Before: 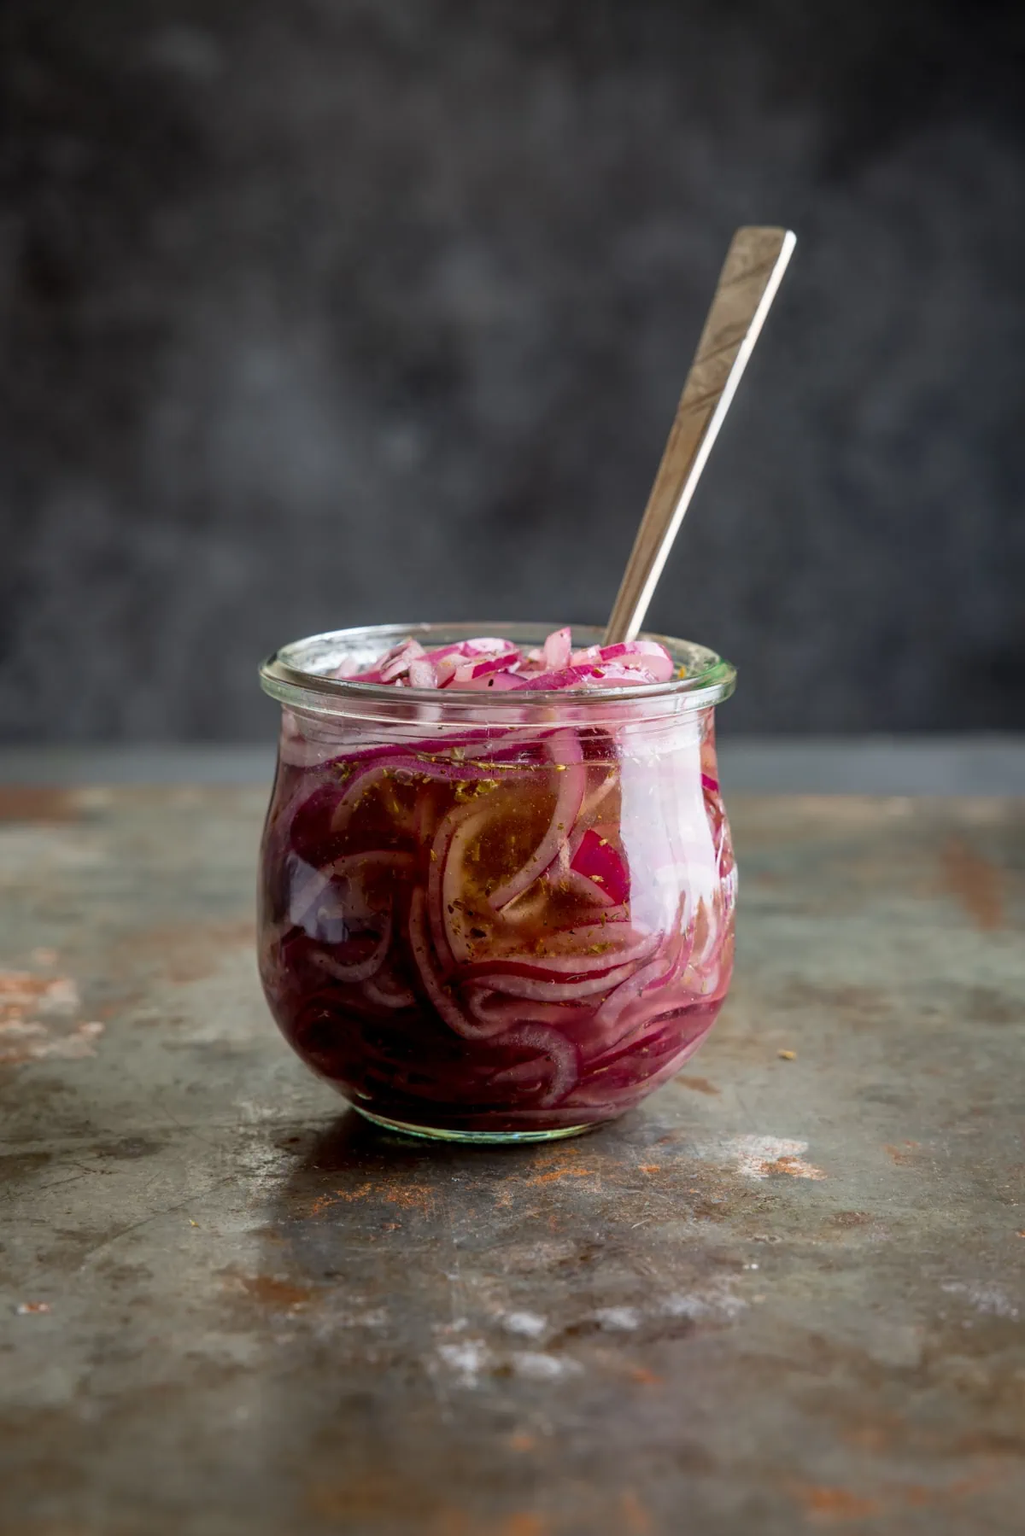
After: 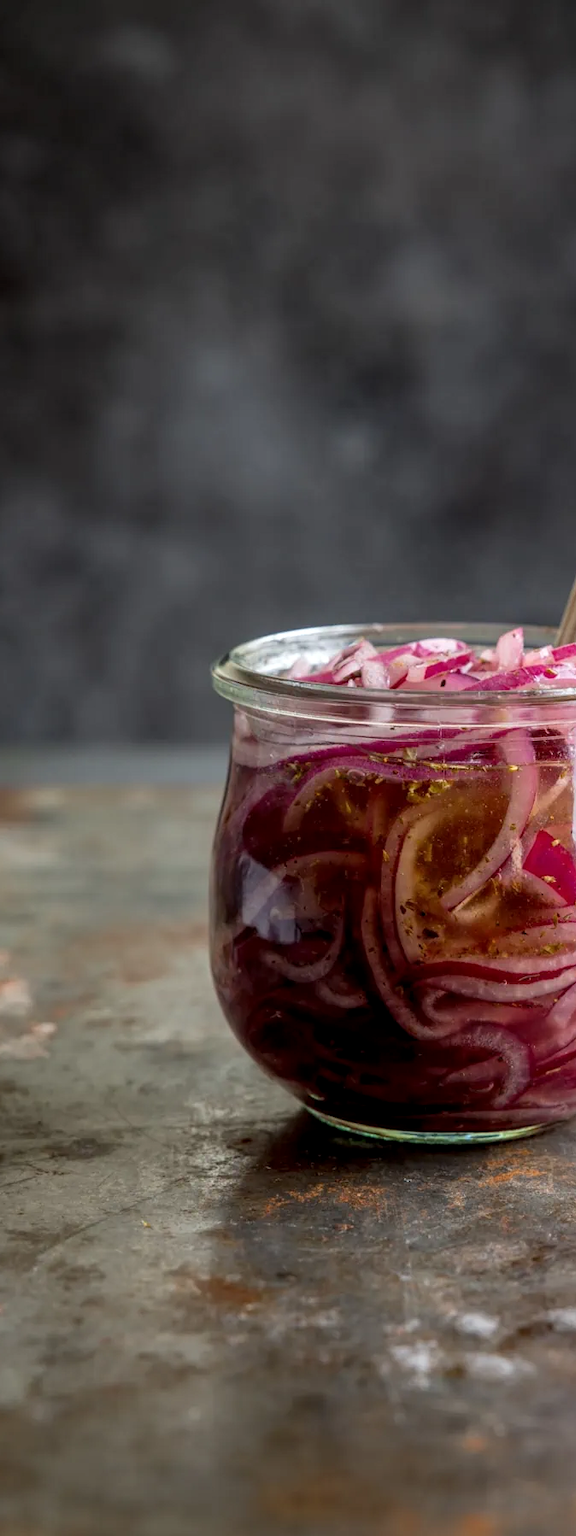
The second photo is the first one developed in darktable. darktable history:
crop: left 4.749%, right 38.94%
local contrast: highlights 106%, shadows 98%, detail 120%, midtone range 0.2
